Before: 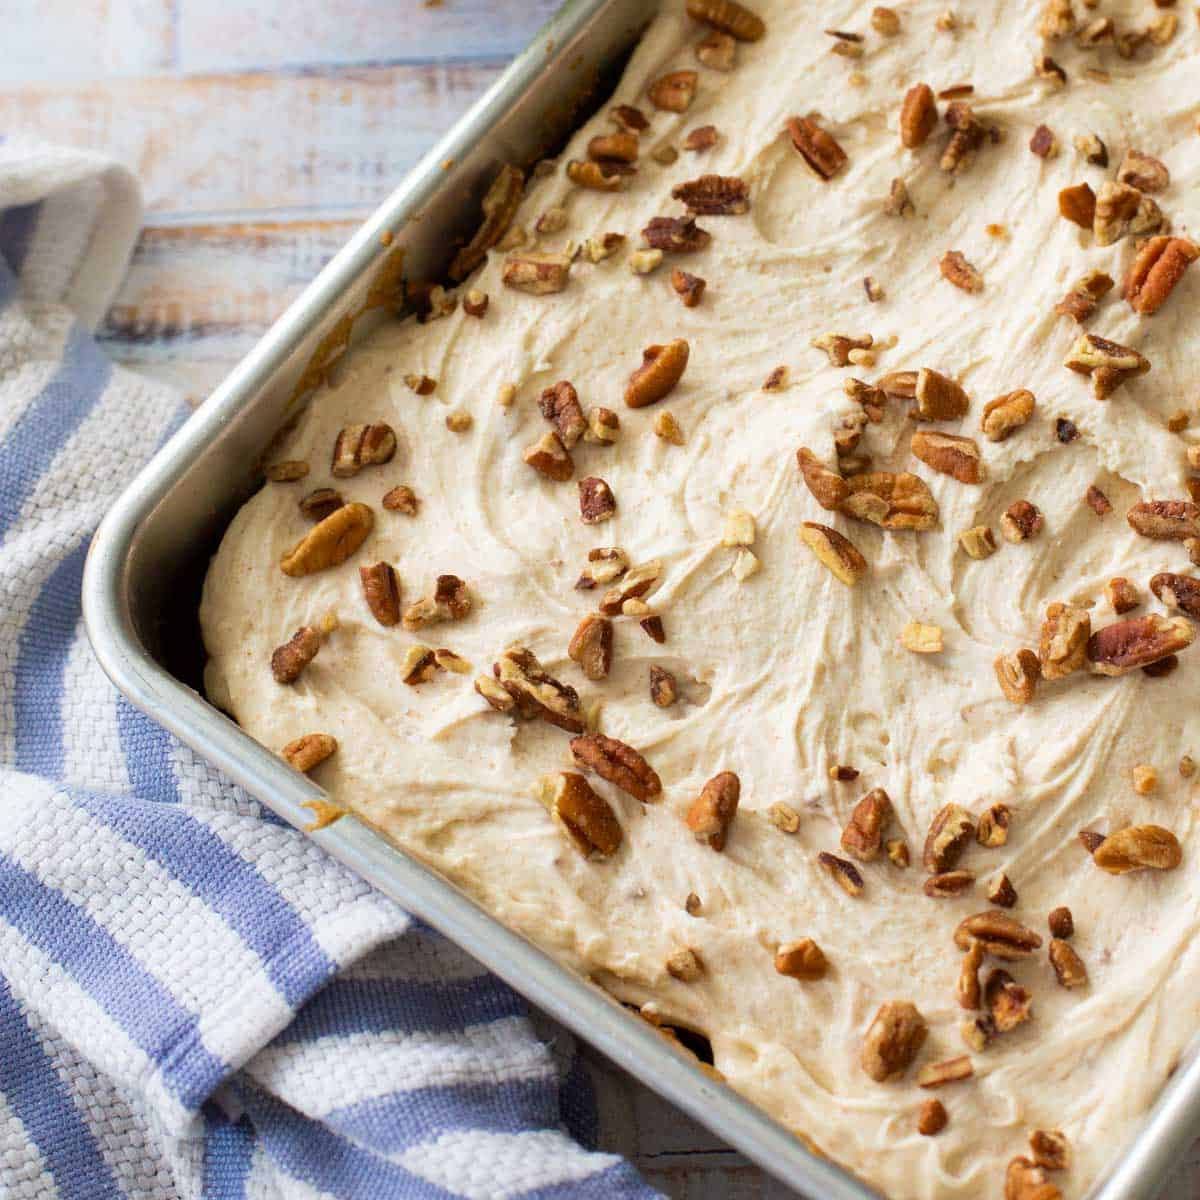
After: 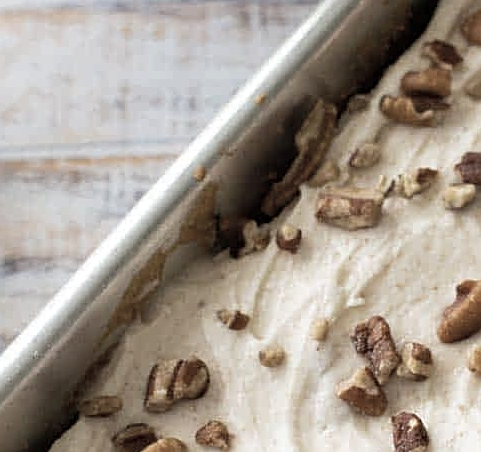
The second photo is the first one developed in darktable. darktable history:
crop: left 15.631%, top 5.443%, right 44.227%, bottom 56.838%
sharpen: on, module defaults
tone equalizer: edges refinement/feathering 500, mask exposure compensation -1.57 EV, preserve details no
color correction: highlights b* -0.016, saturation 0.483
